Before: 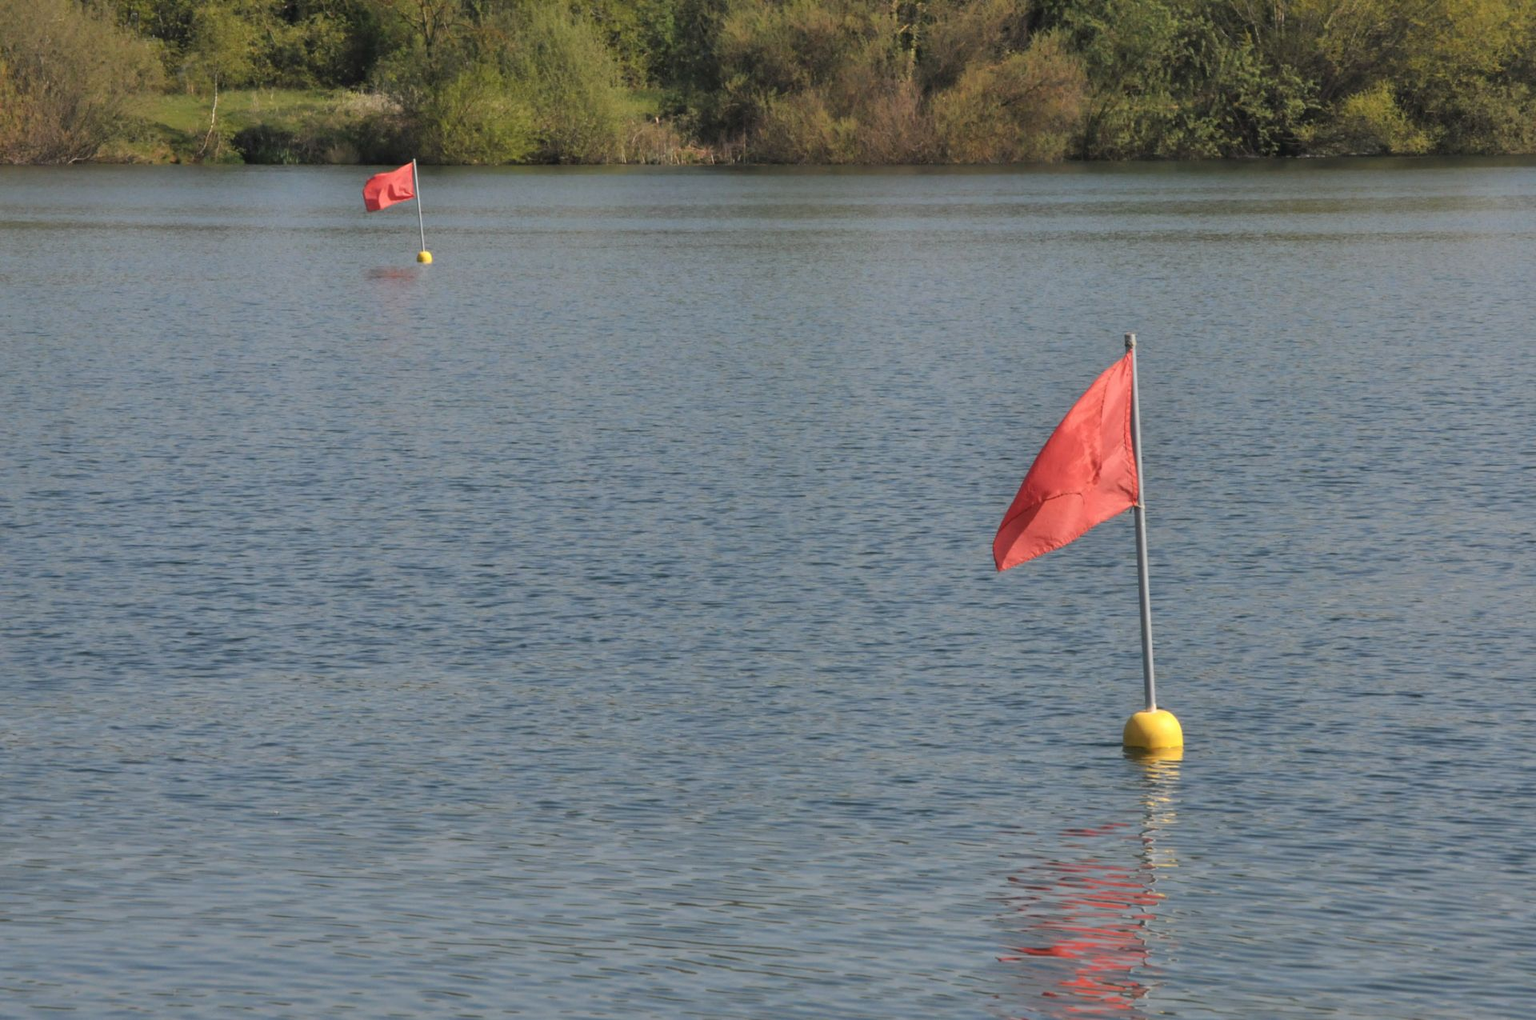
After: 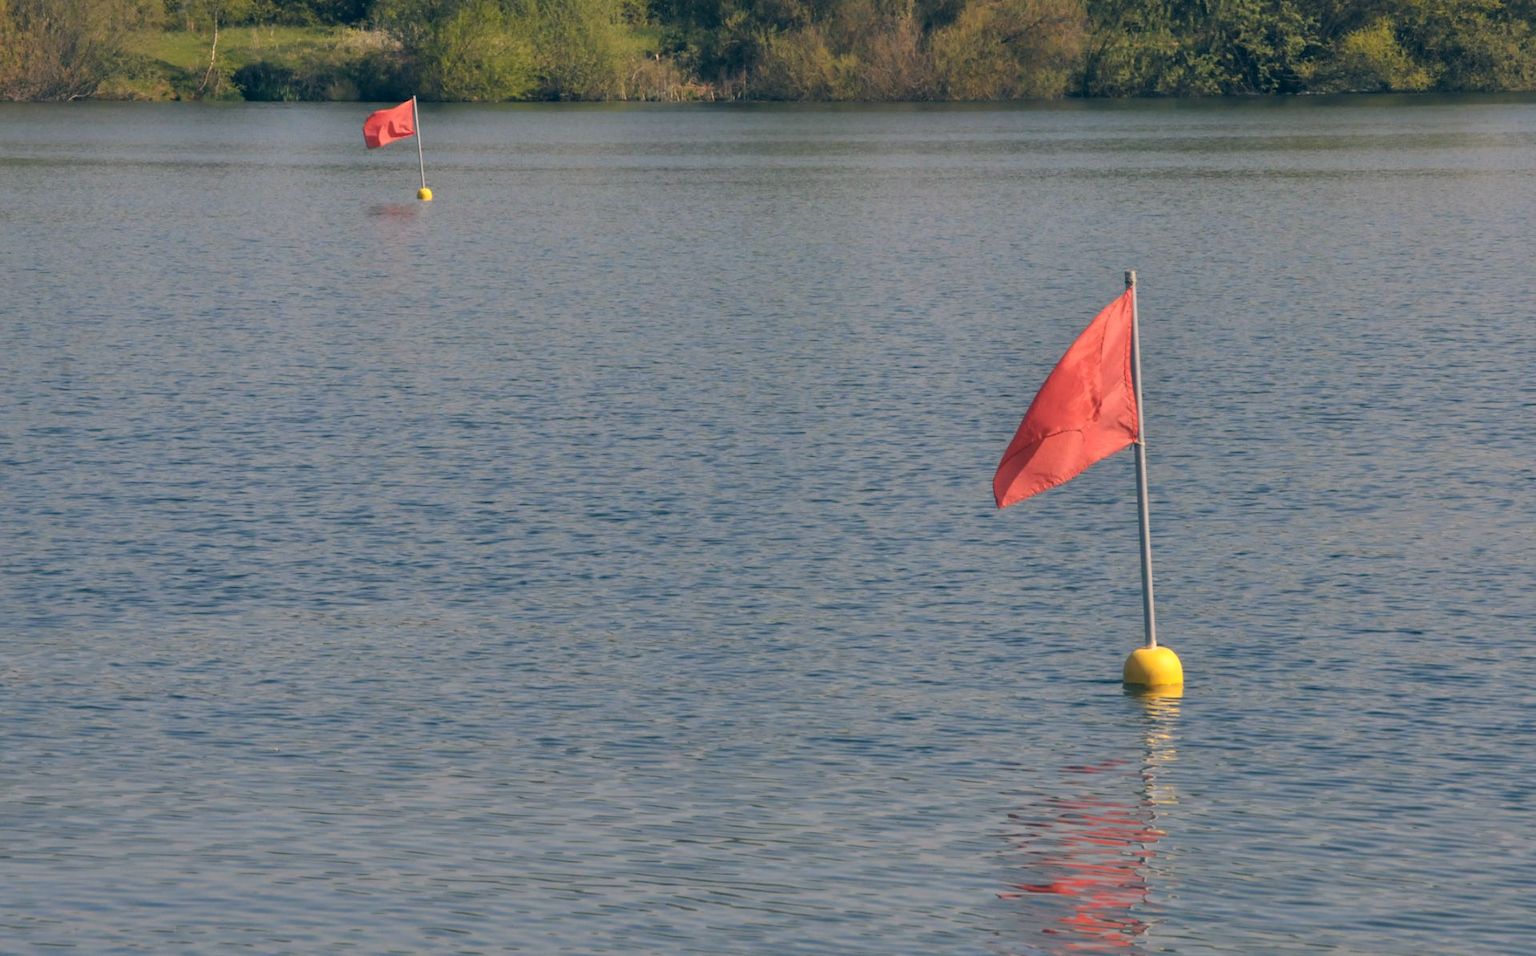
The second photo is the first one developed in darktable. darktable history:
color correction: highlights a* 10.32, highlights b* 14.66, shadows a* -9.59, shadows b* -15.02
crop and rotate: top 6.25%
